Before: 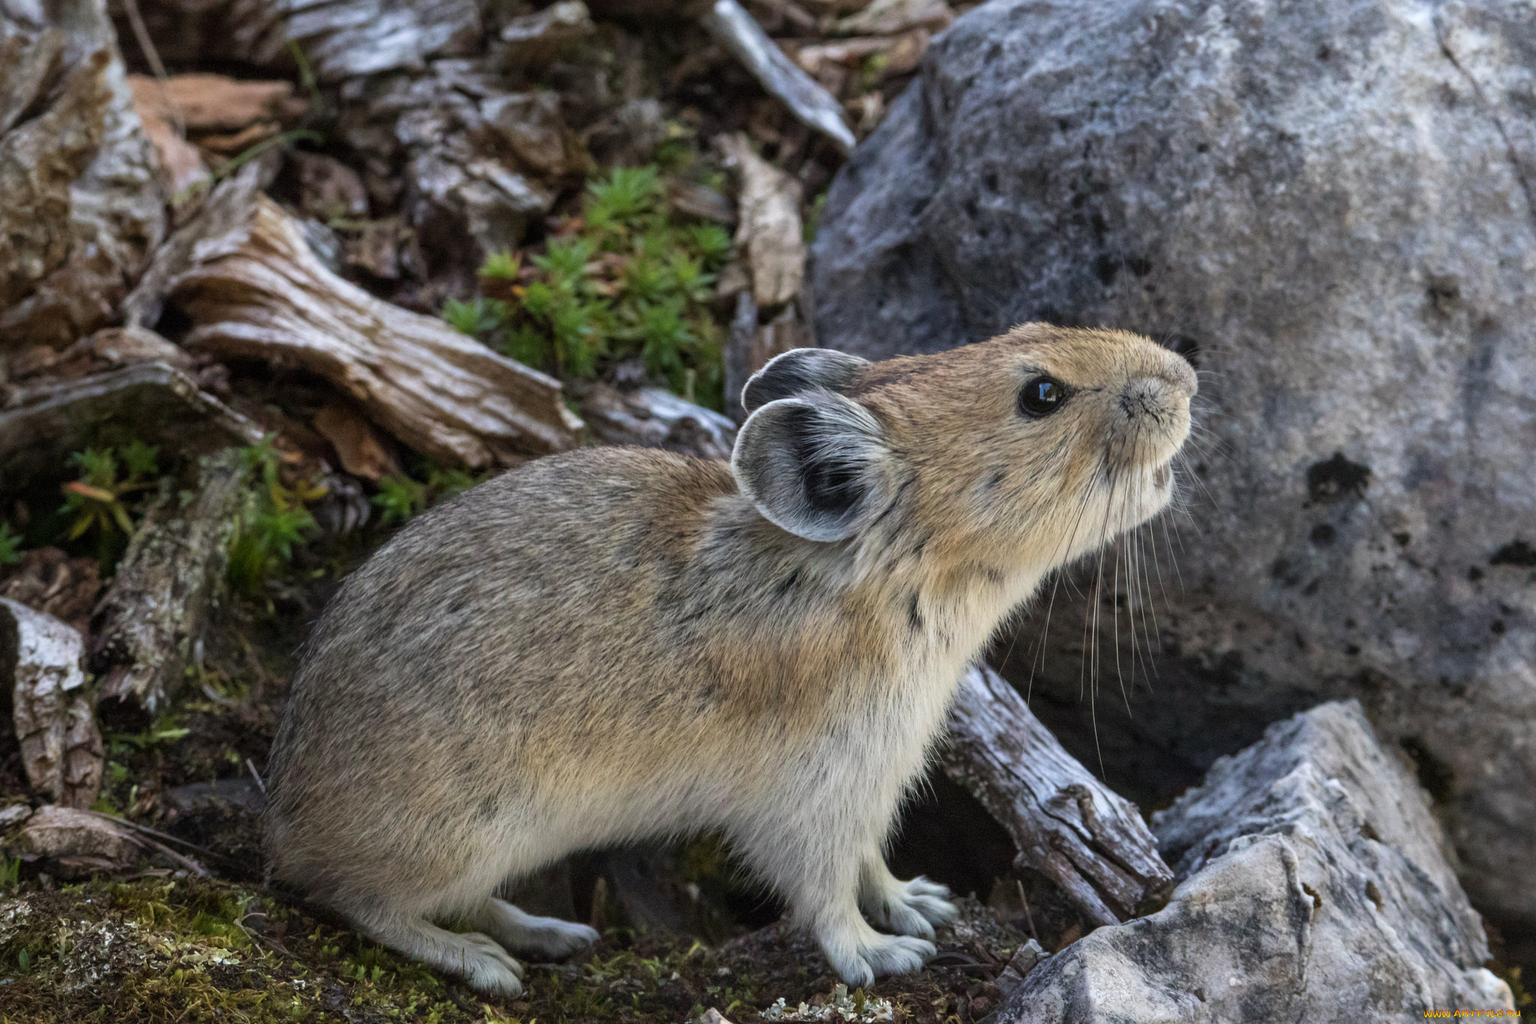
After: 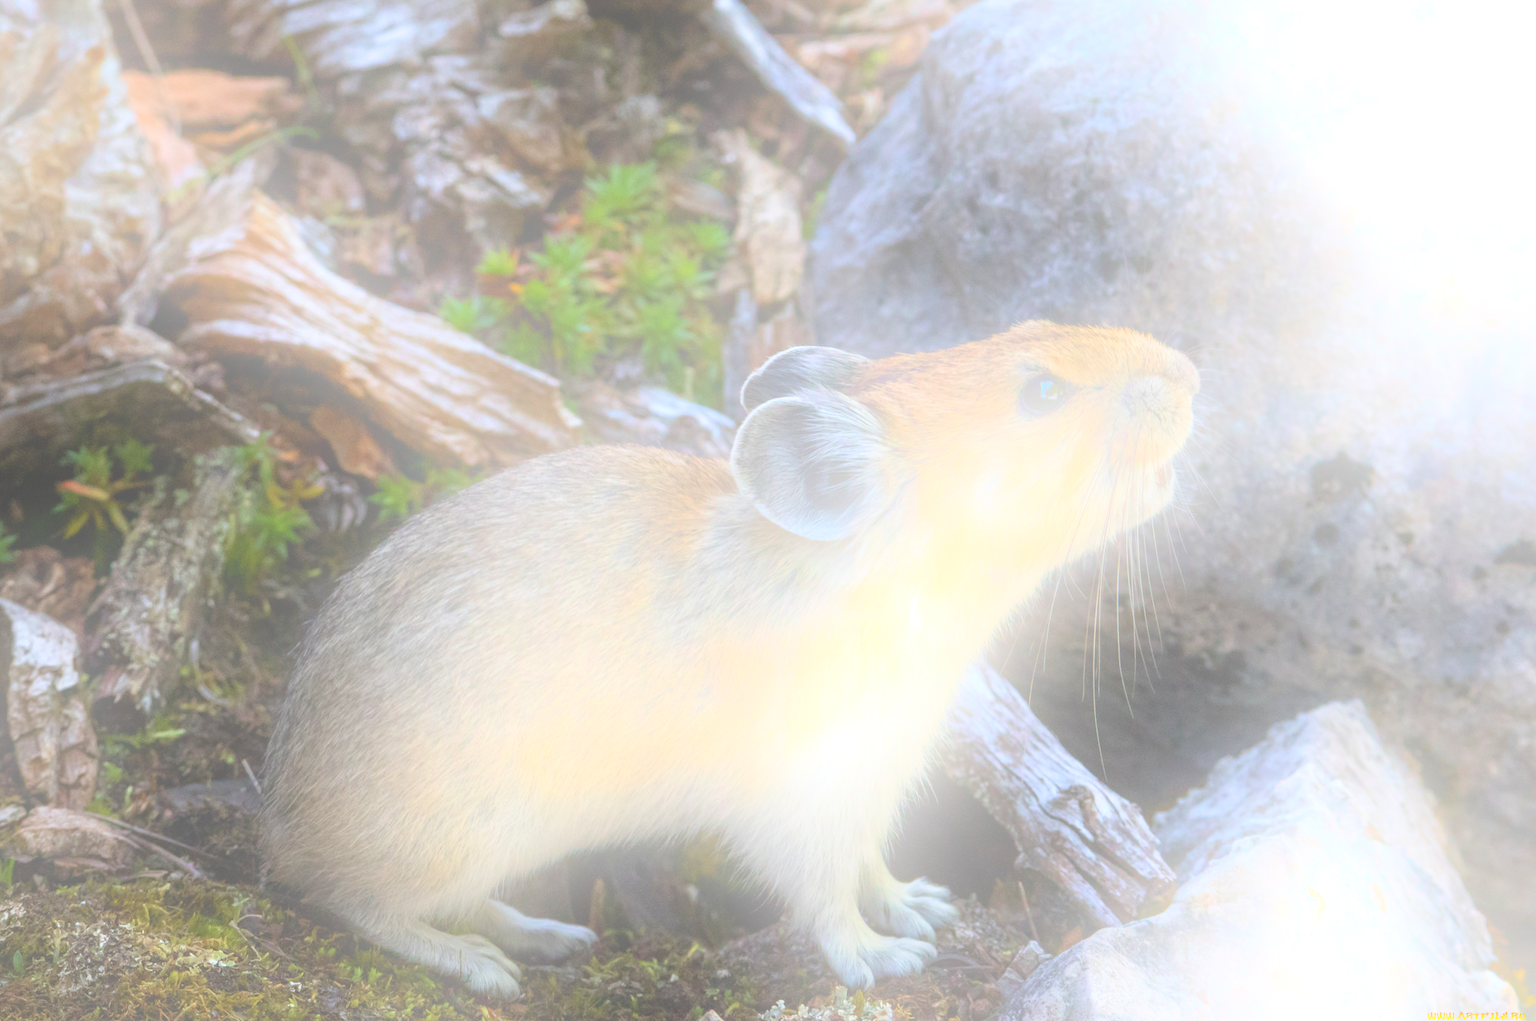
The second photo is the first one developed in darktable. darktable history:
crop: left 0.434%, top 0.485%, right 0.244%, bottom 0.386%
bloom: size 25%, threshold 5%, strength 90%
